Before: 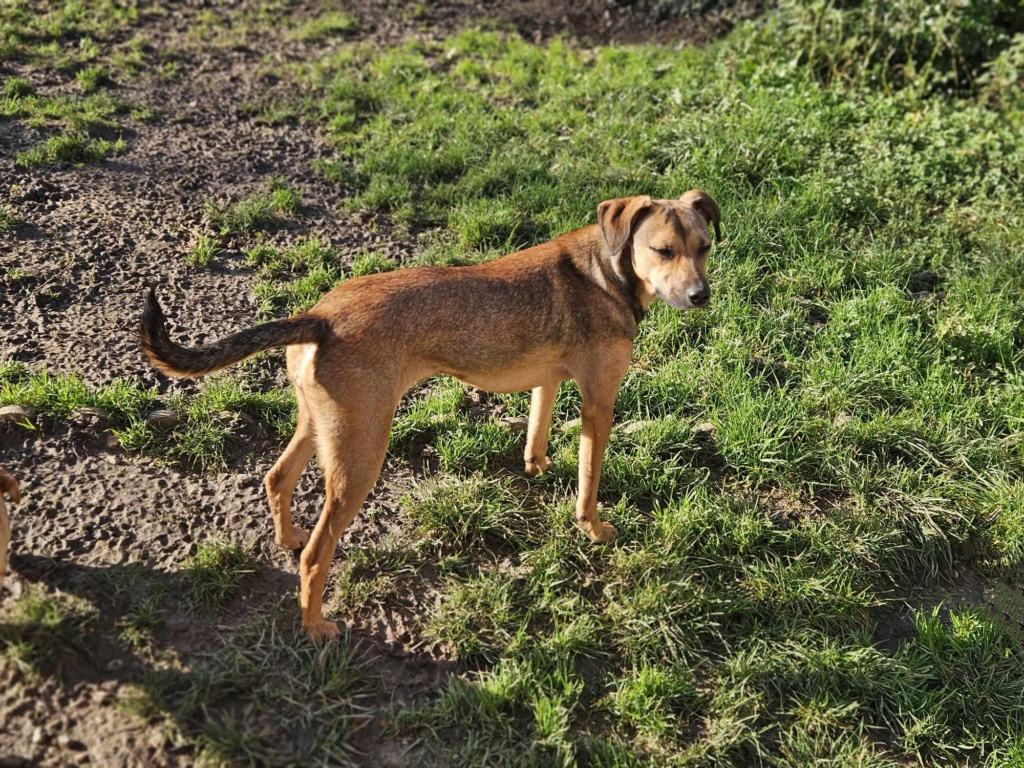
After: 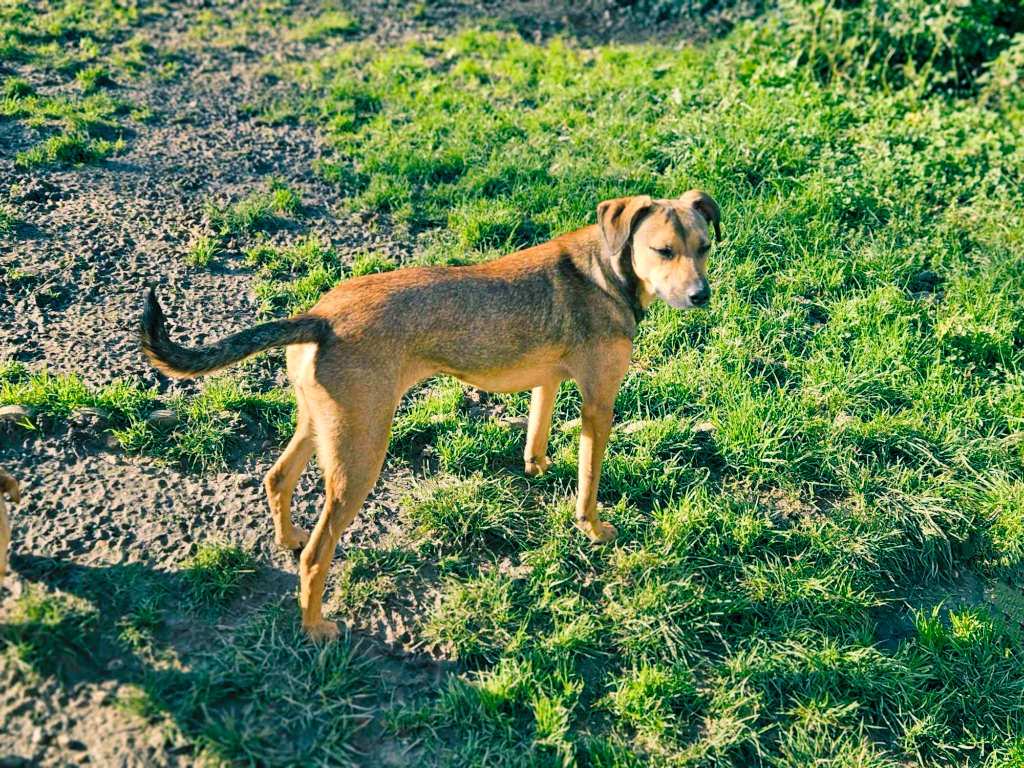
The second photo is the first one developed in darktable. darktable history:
tone curve: curves: ch0 [(0, 0) (0.641, 0.691) (1, 1)]
color balance rgb: shadows lift › luminance -28.76%, shadows lift › chroma 10%, shadows lift › hue 230°, power › chroma 0.5%, power › hue 215°, highlights gain › luminance 7.14%, highlights gain › chroma 1%, highlights gain › hue 50°, global offset › luminance -0.29%, global offset › hue 260°, perceptual saturation grading › global saturation 20%, perceptual saturation grading › highlights -13.92%, perceptual saturation grading › shadows 50%
contrast brightness saturation: brightness 0.13
